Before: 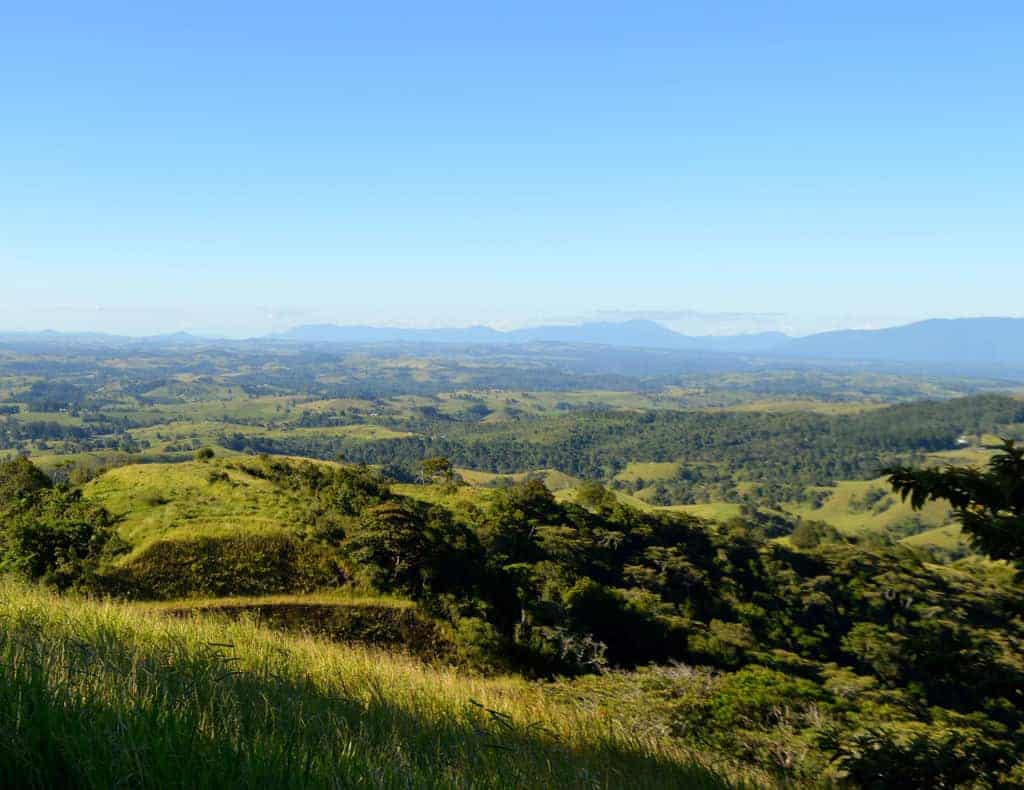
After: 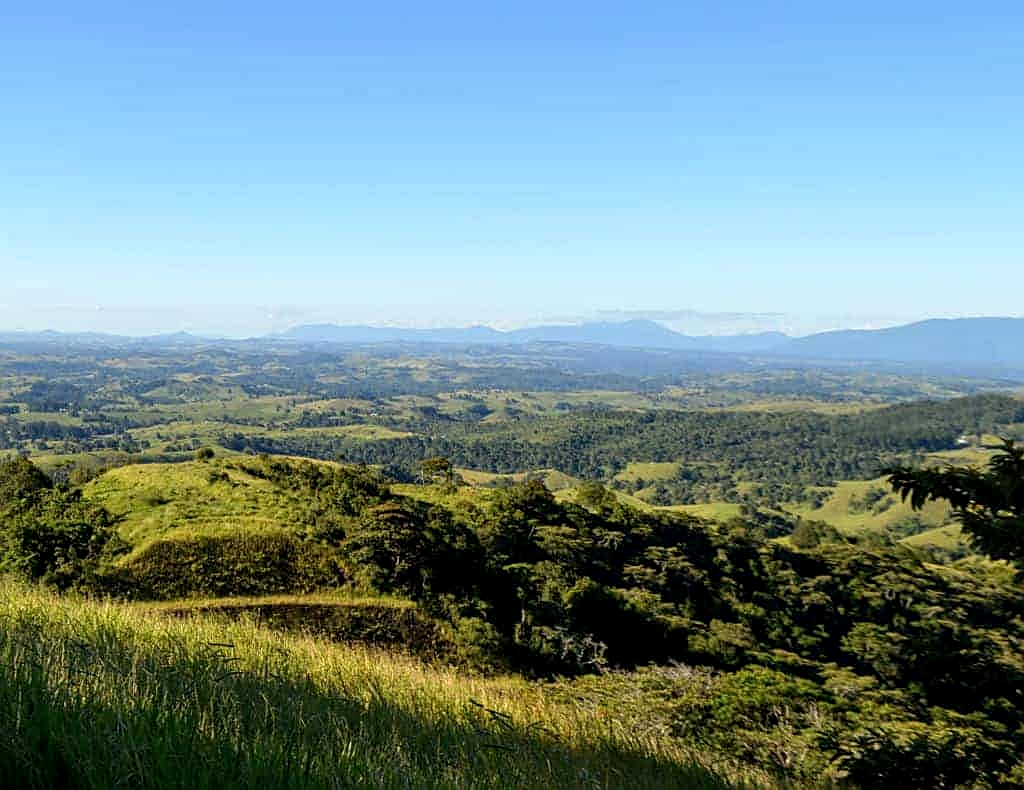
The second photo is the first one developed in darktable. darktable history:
local contrast: detail 130%
sharpen: on, module defaults
